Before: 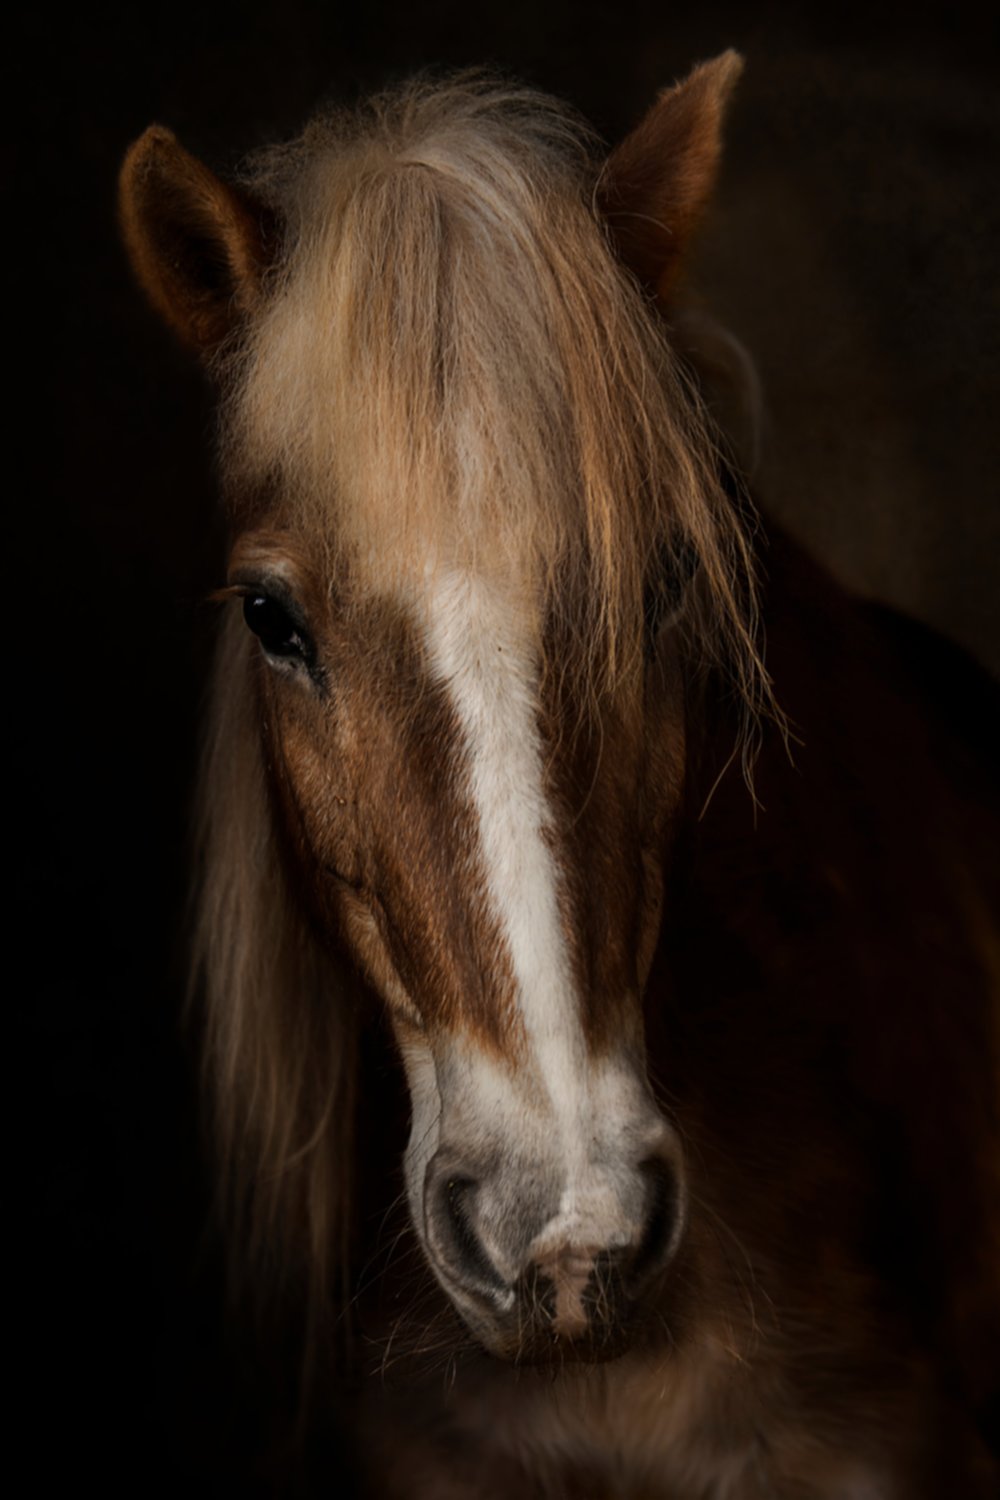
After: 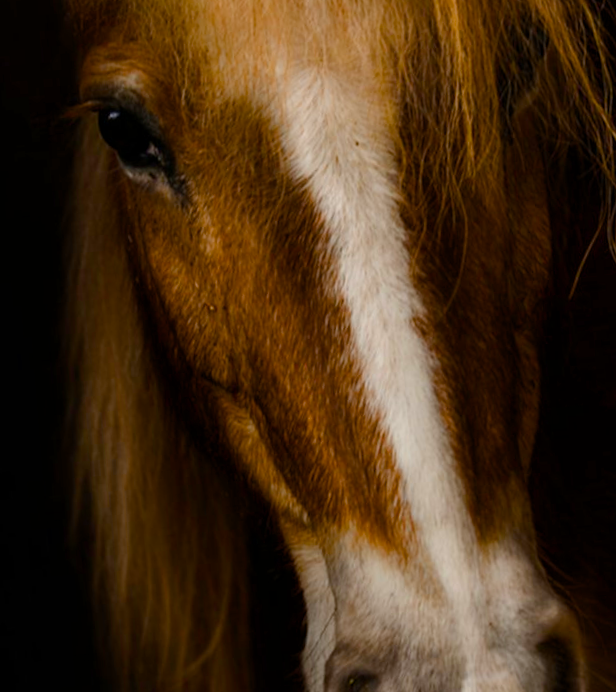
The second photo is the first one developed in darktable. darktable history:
color balance rgb: perceptual saturation grading › global saturation 20%, perceptual saturation grading › highlights -25%, perceptual saturation grading › shadows 50.52%, global vibrance 40.24%
rotate and perspective: rotation -4.57°, crop left 0.054, crop right 0.944, crop top 0.087, crop bottom 0.914
crop: left 13.312%, top 31.28%, right 24.627%, bottom 15.582%
